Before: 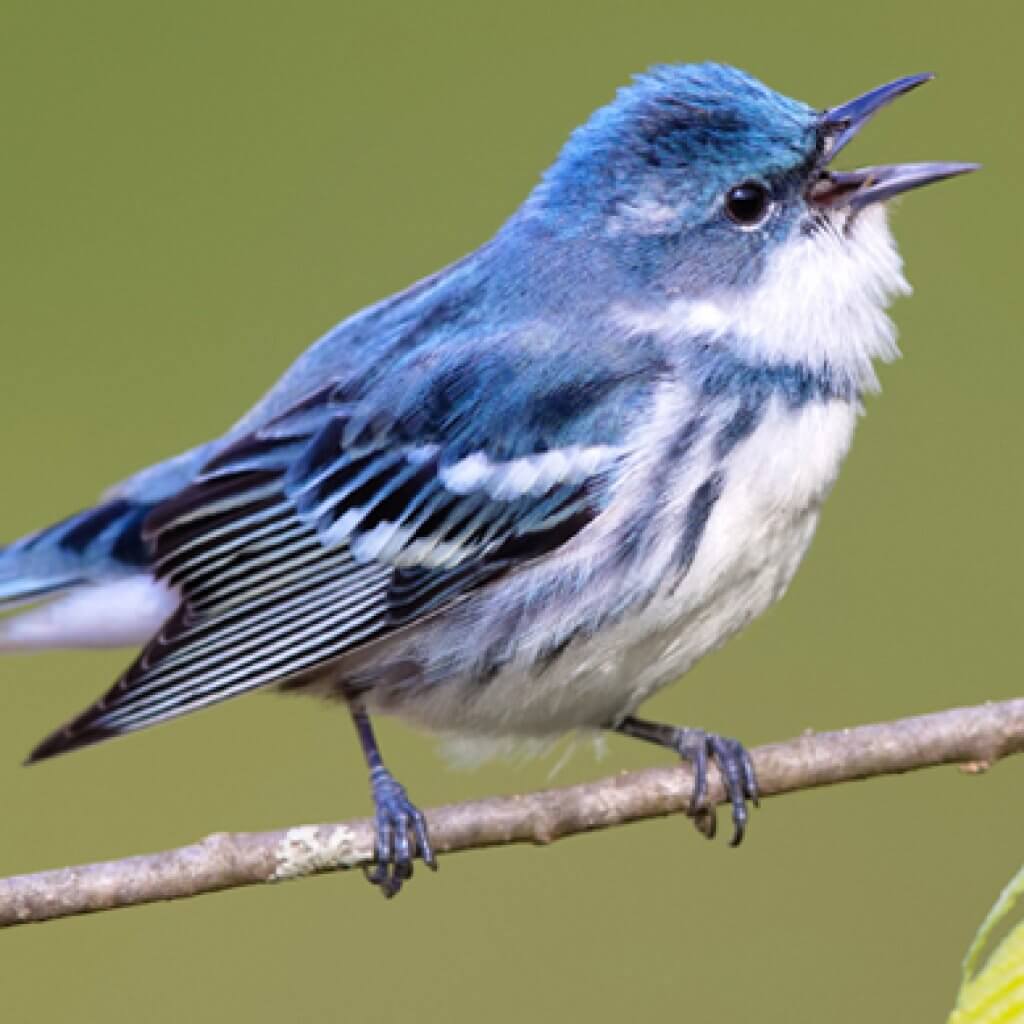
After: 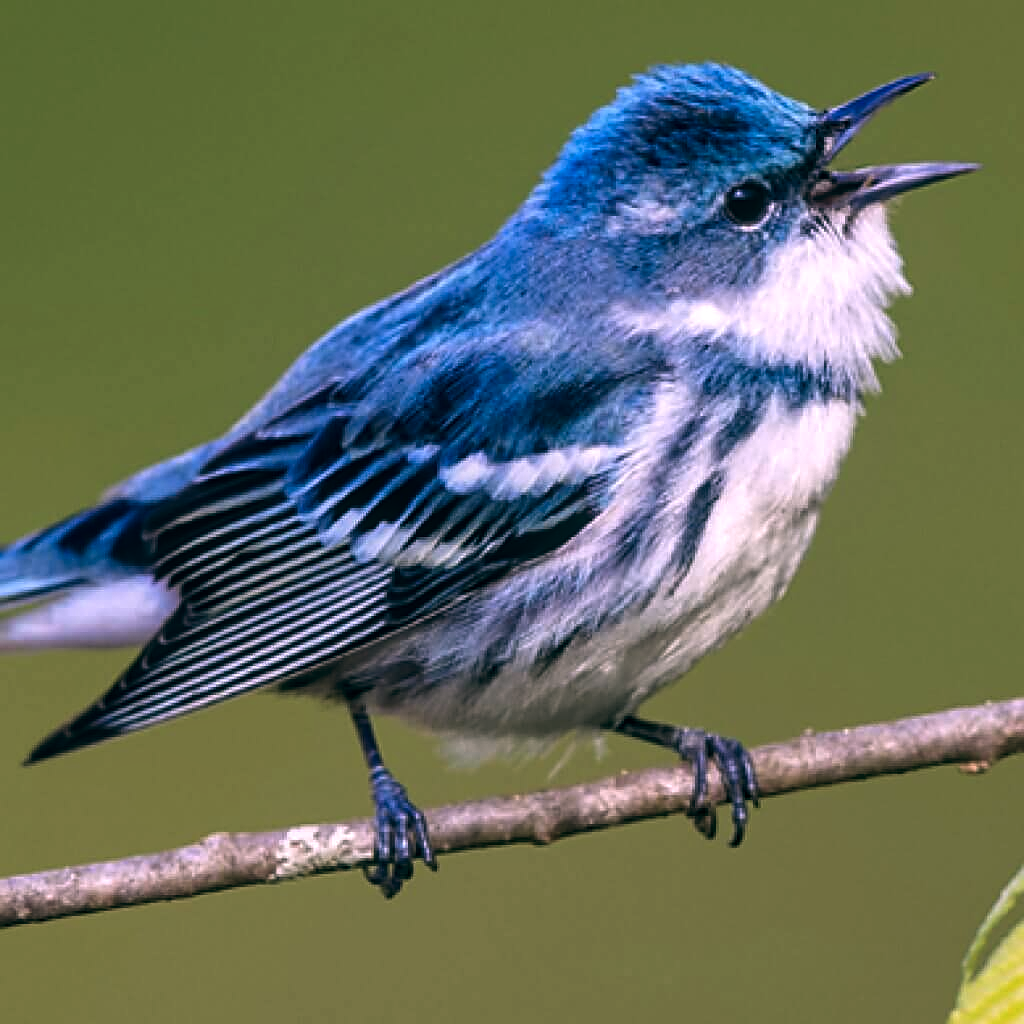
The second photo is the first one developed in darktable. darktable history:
color balance: lift [1.016, 0.983, 1, 1.017], gamma [0.78, 1.018, 1.043, 0.957], gain [0.786, 1.063, 0.937, 1.017], input saturation 118.26%, contrast 13.43%, contrast fulcrum 21.62%, output saturation 82.76%
sharpen: on, module defaults
local contrast: detail 130%
